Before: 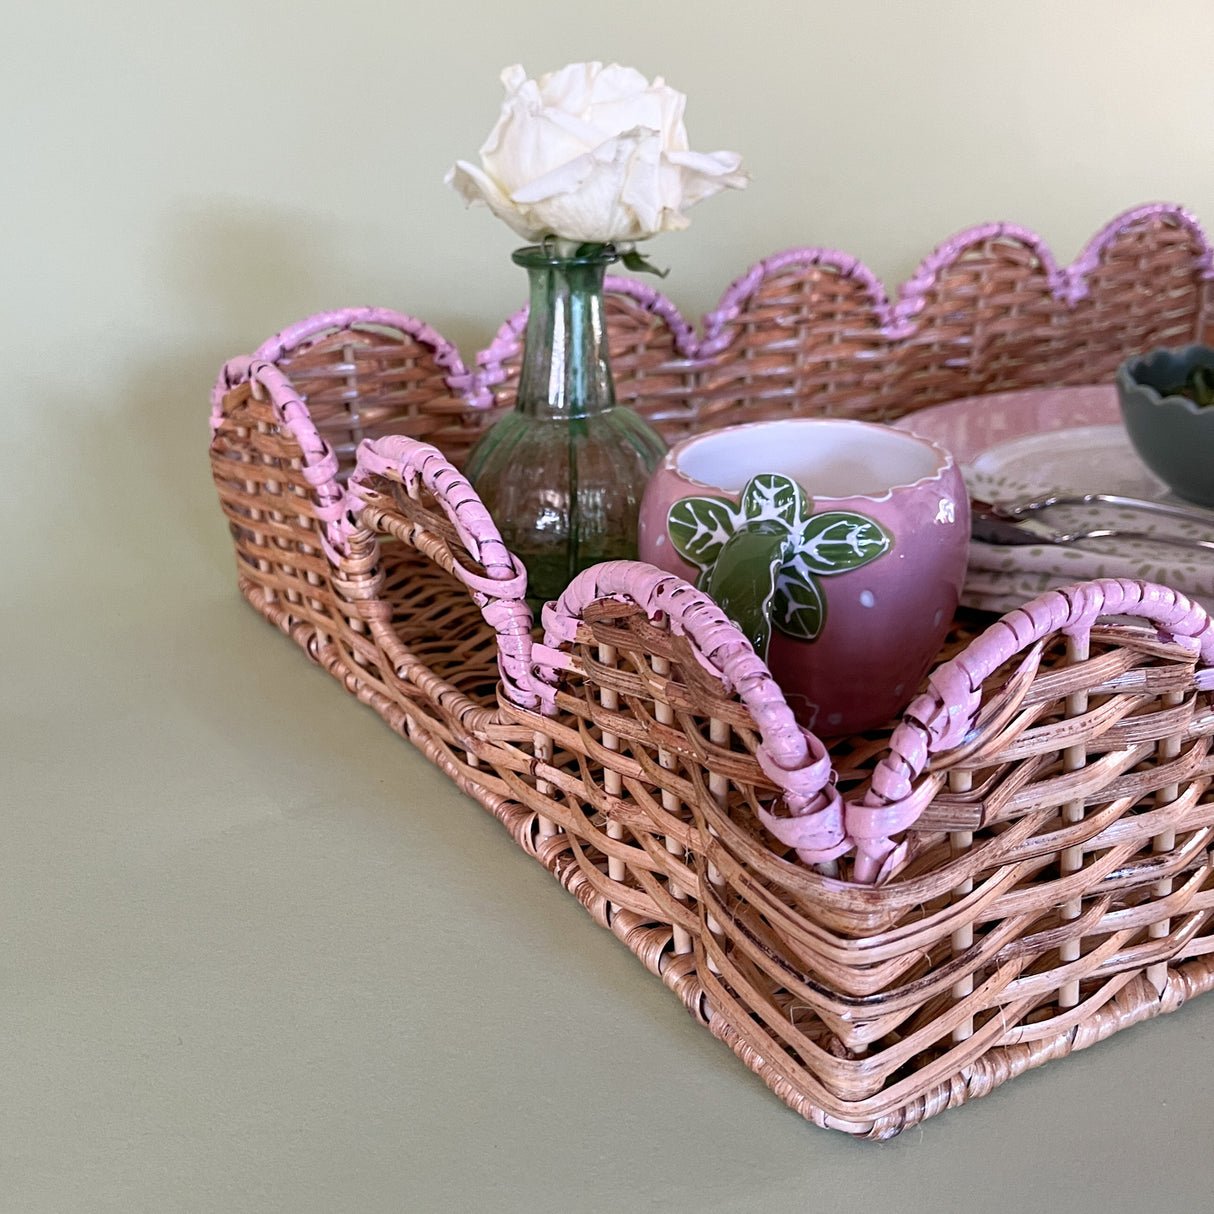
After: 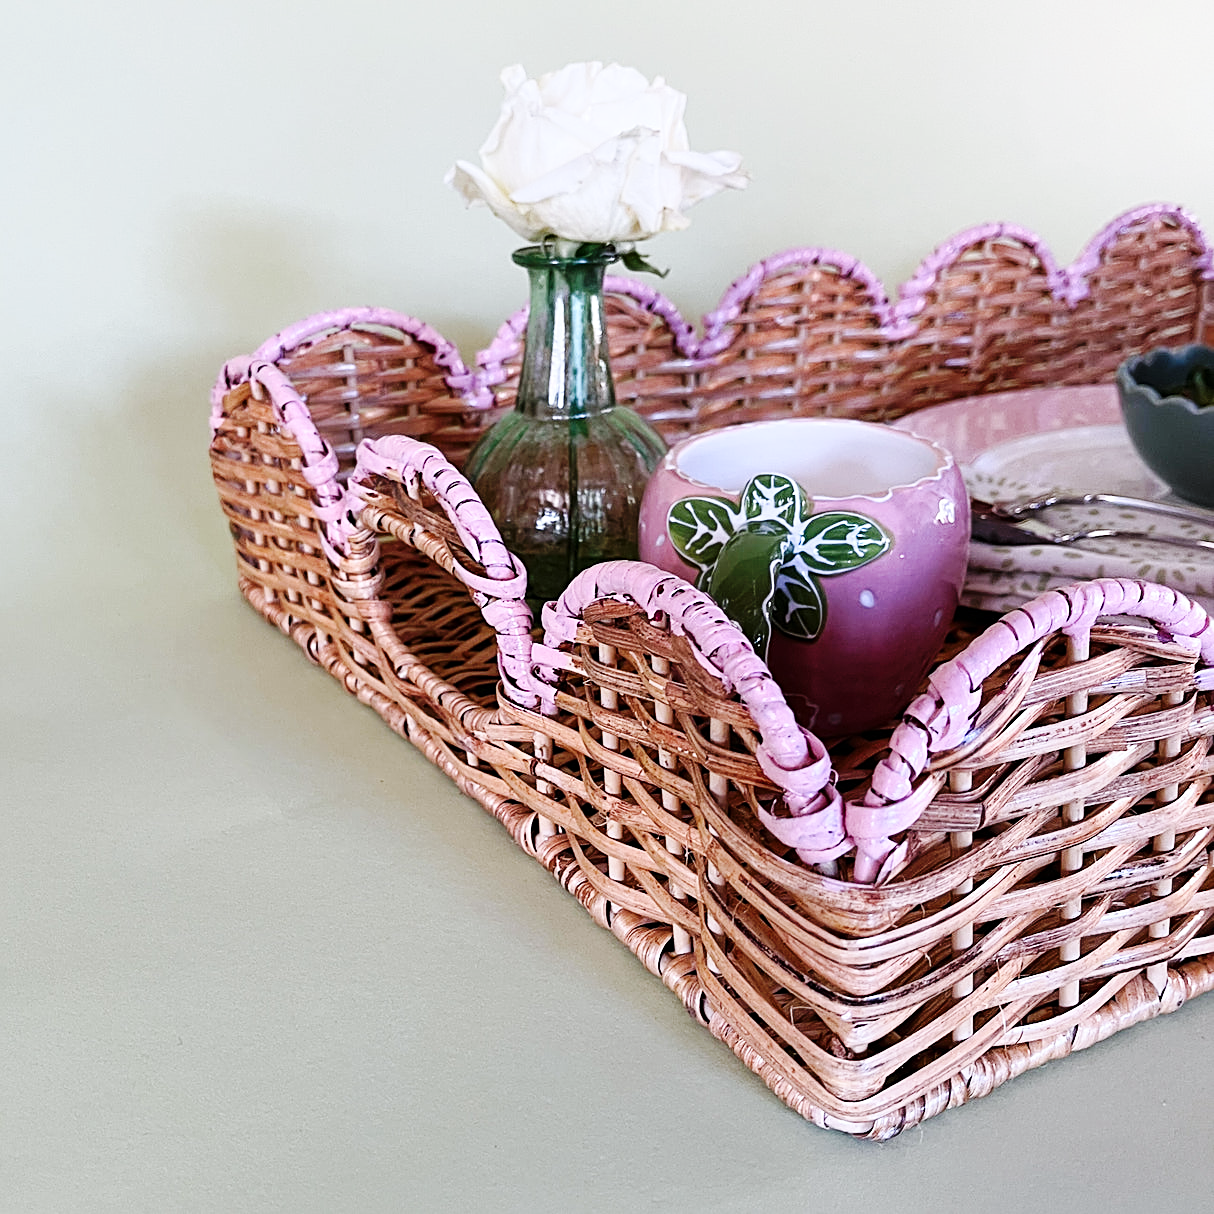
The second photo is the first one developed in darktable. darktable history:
base curve: curves: ch0 [(0, 0) (0.036, 0.025) (0.121, 0.166) (0.206, 0.329) (0.605, 0.79) (1, 1)], preserve colors none
white balance: red 0.974, blue 1.044
sharpen: on, module defaults
